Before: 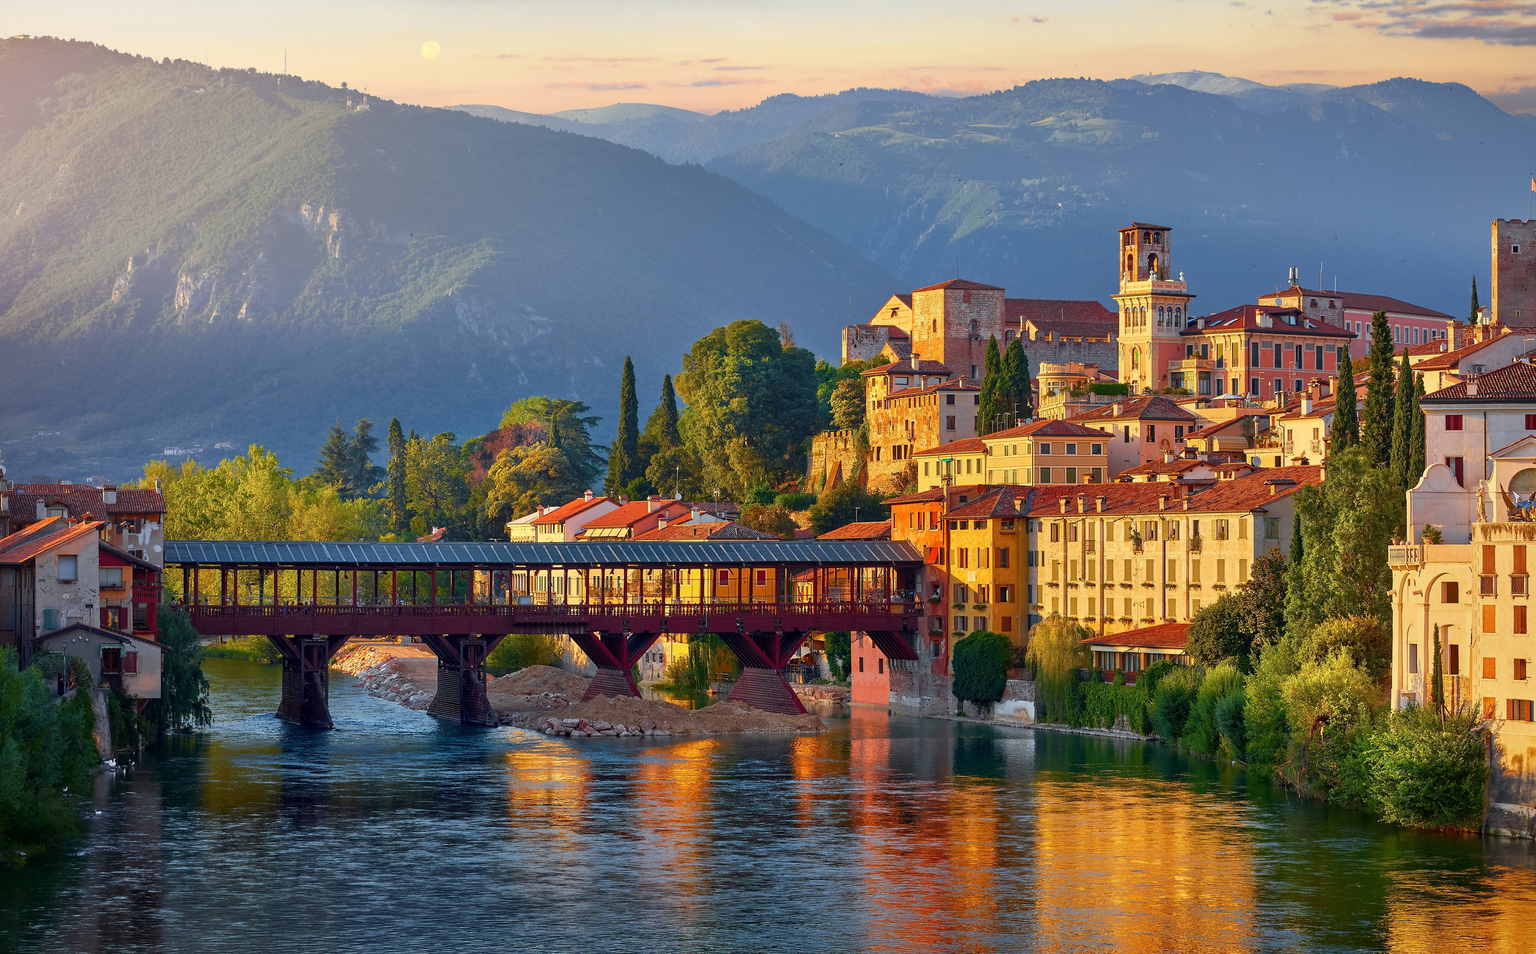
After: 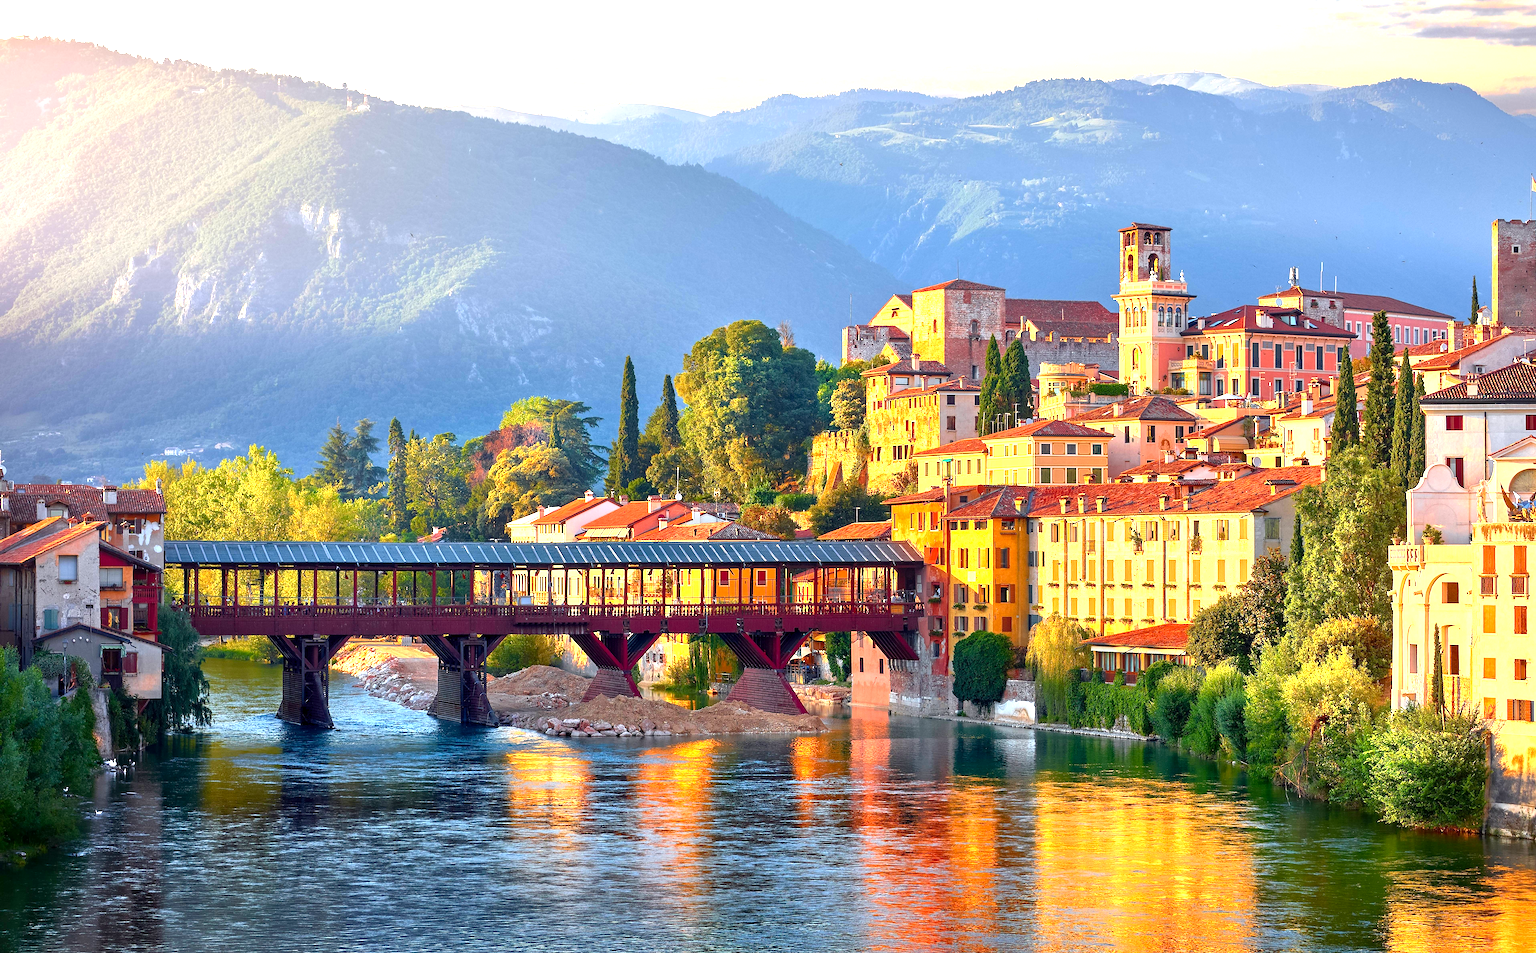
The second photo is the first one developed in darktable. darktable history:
levels: black 3.8%, levels [0, 0.394, 0.787]
exposure: black level correction 0.001, exposure 0.5 EV, compensate exposure bias true, compensate highlight preservation false
